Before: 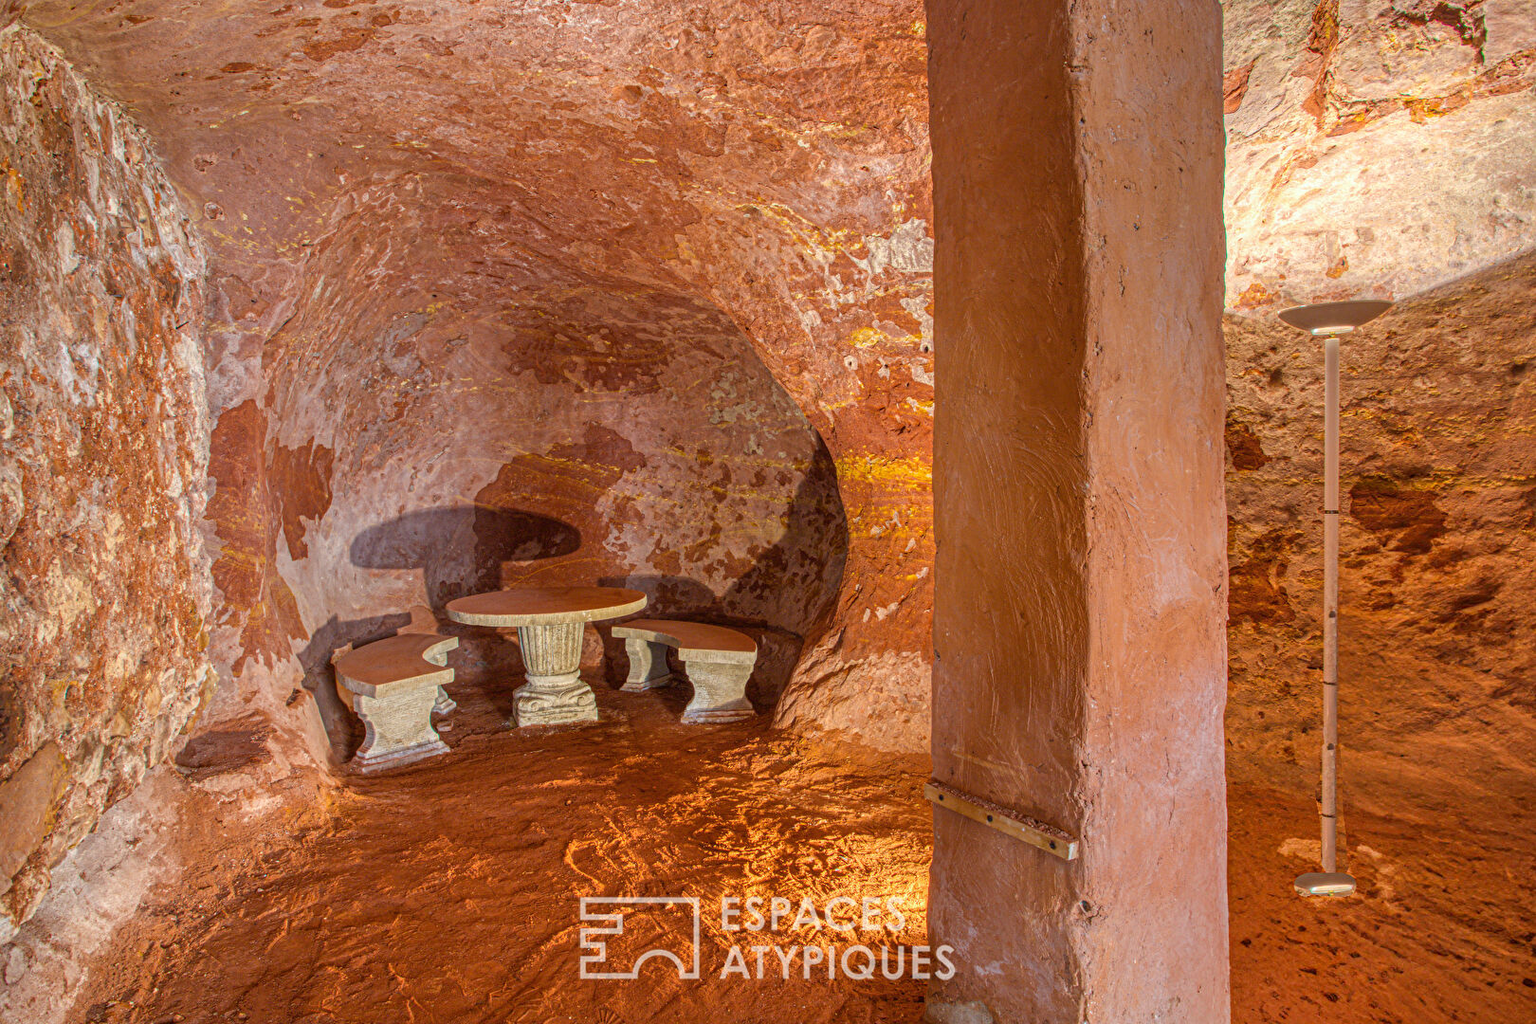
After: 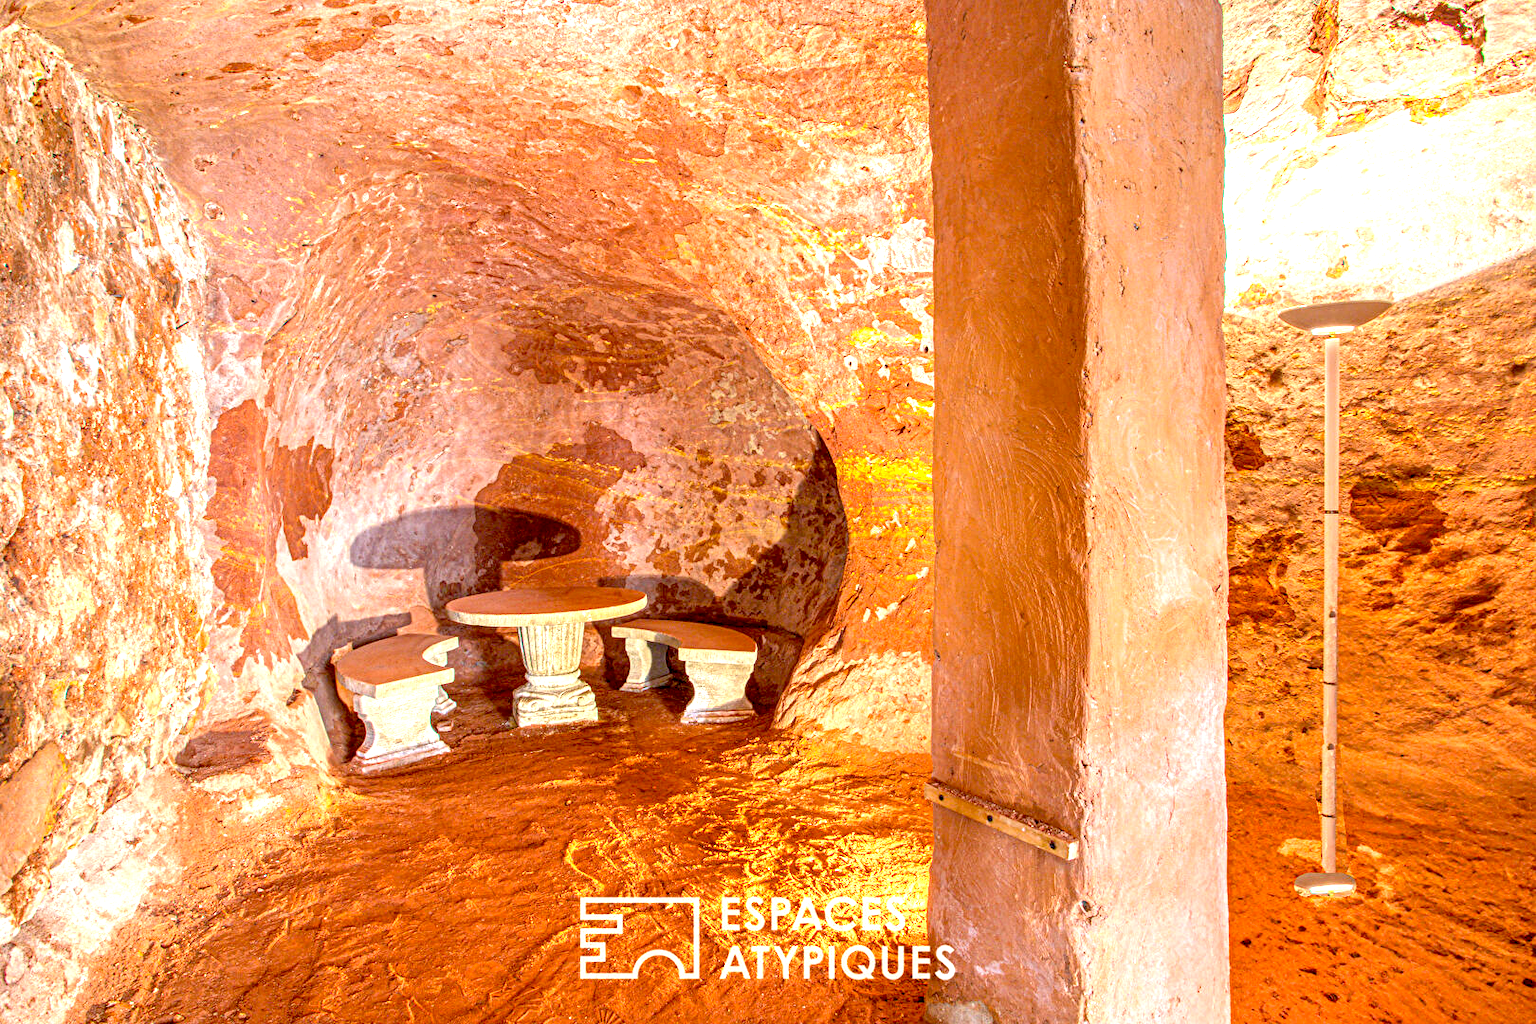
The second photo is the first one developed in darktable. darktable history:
exposure: black level correction 0.009, exposure 1.437 EV, compensate exposure bias true, compensate highlight preservation false
